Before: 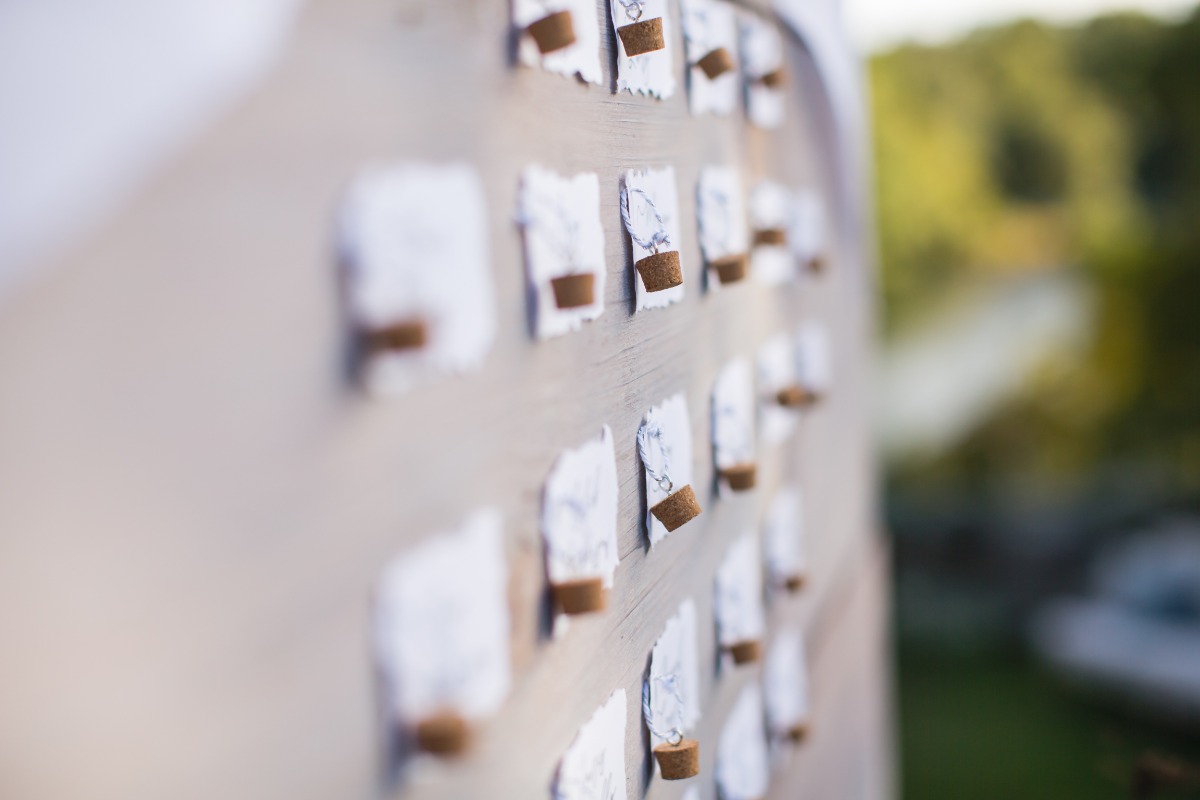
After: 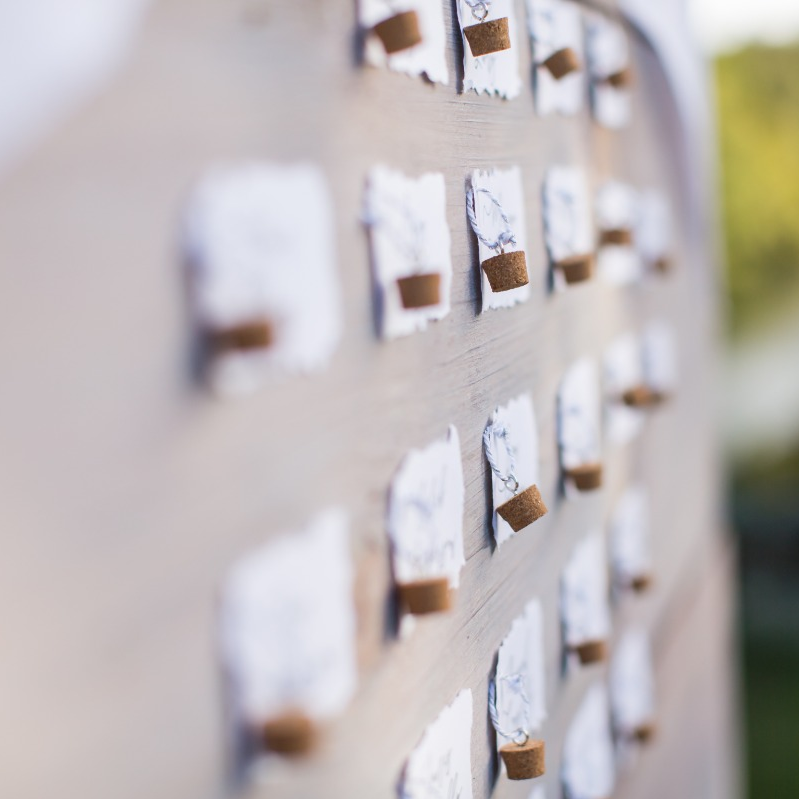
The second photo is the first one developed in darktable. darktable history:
crop and rotate: left 12.874%, right 20.488%
